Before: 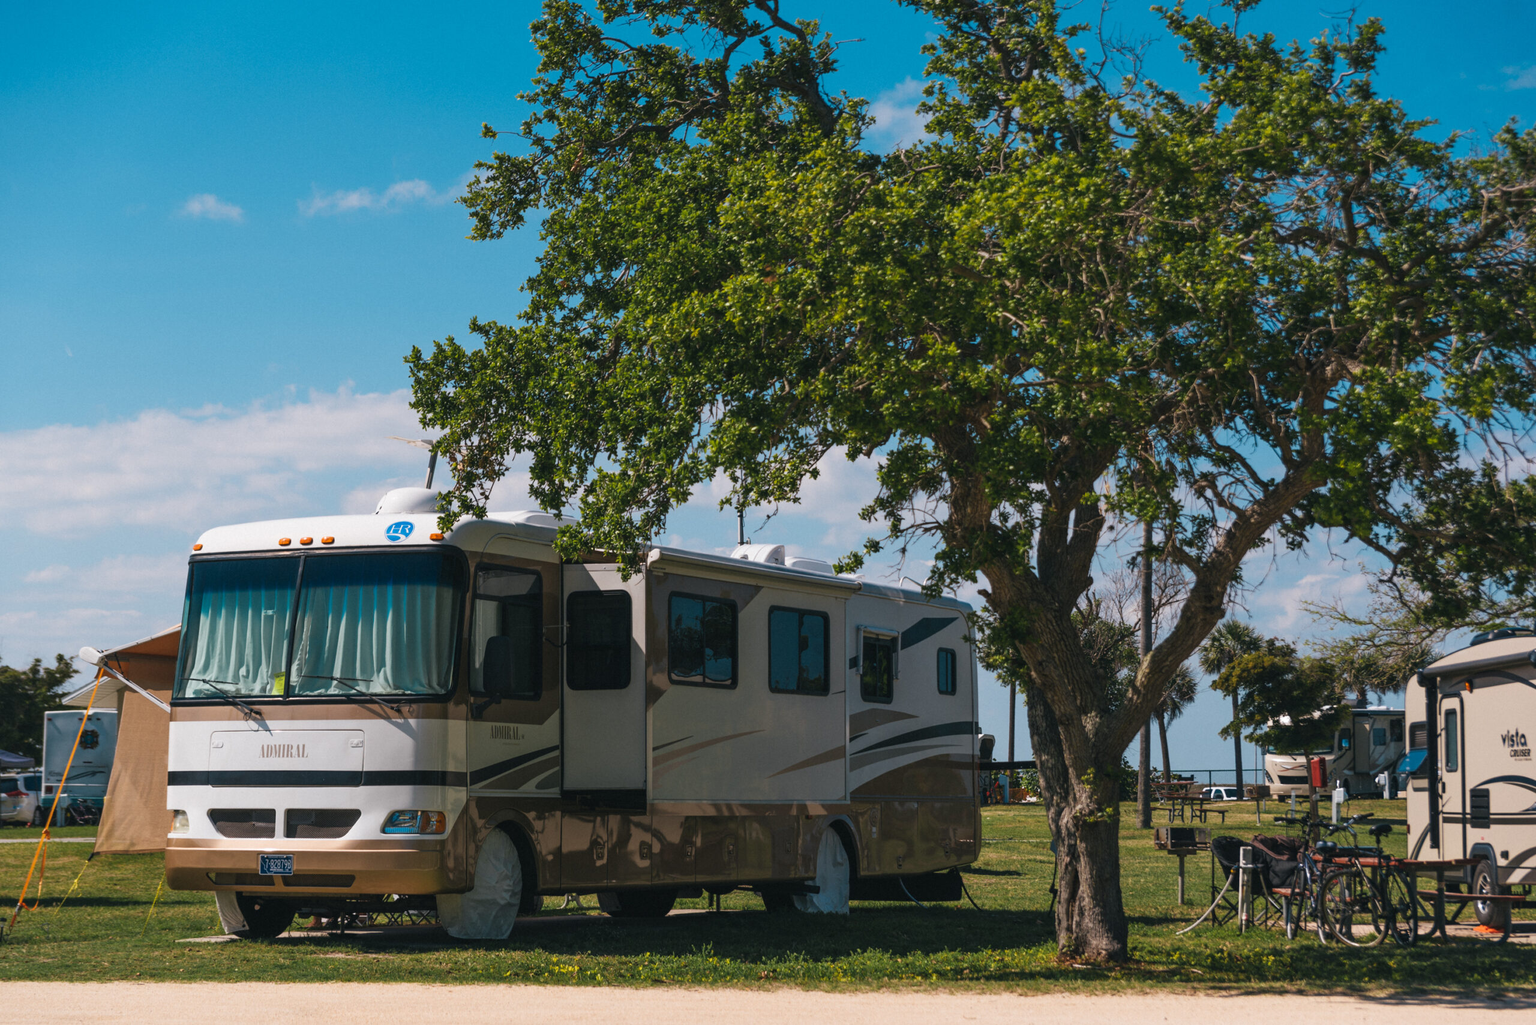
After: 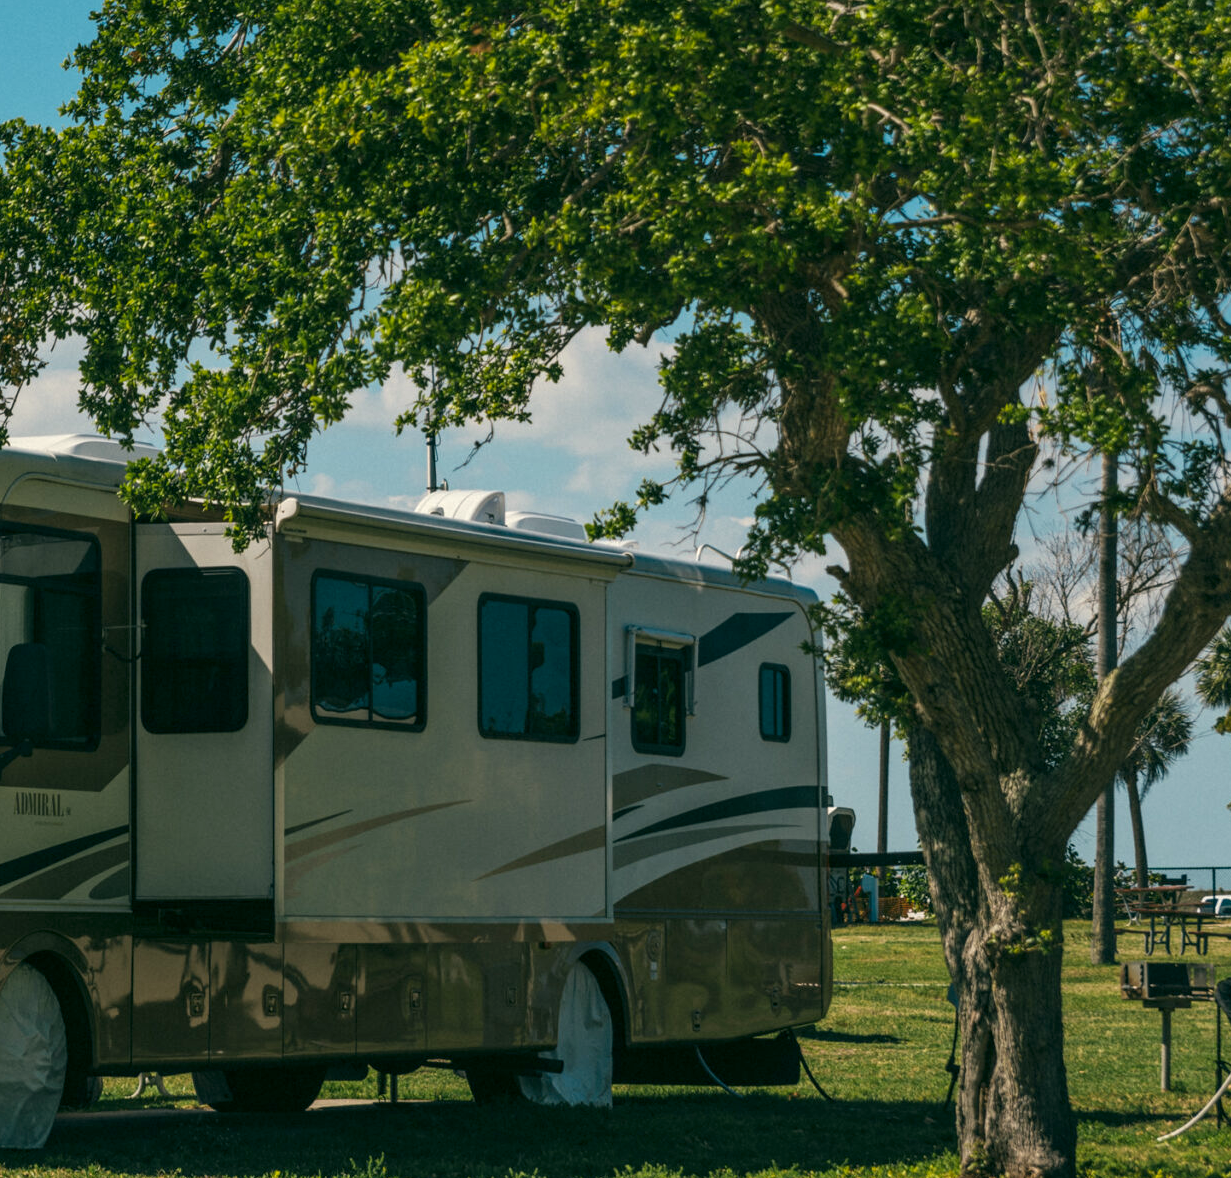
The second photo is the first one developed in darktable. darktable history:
local contrast: on, module defaults
color correction: highlights a* -0.537, highlights b* 9.32, shadows a* -9.42, shadows b* 1.4
crop: left 31.402%, top 24.453%, right 20.473%, bottom 6.605%
